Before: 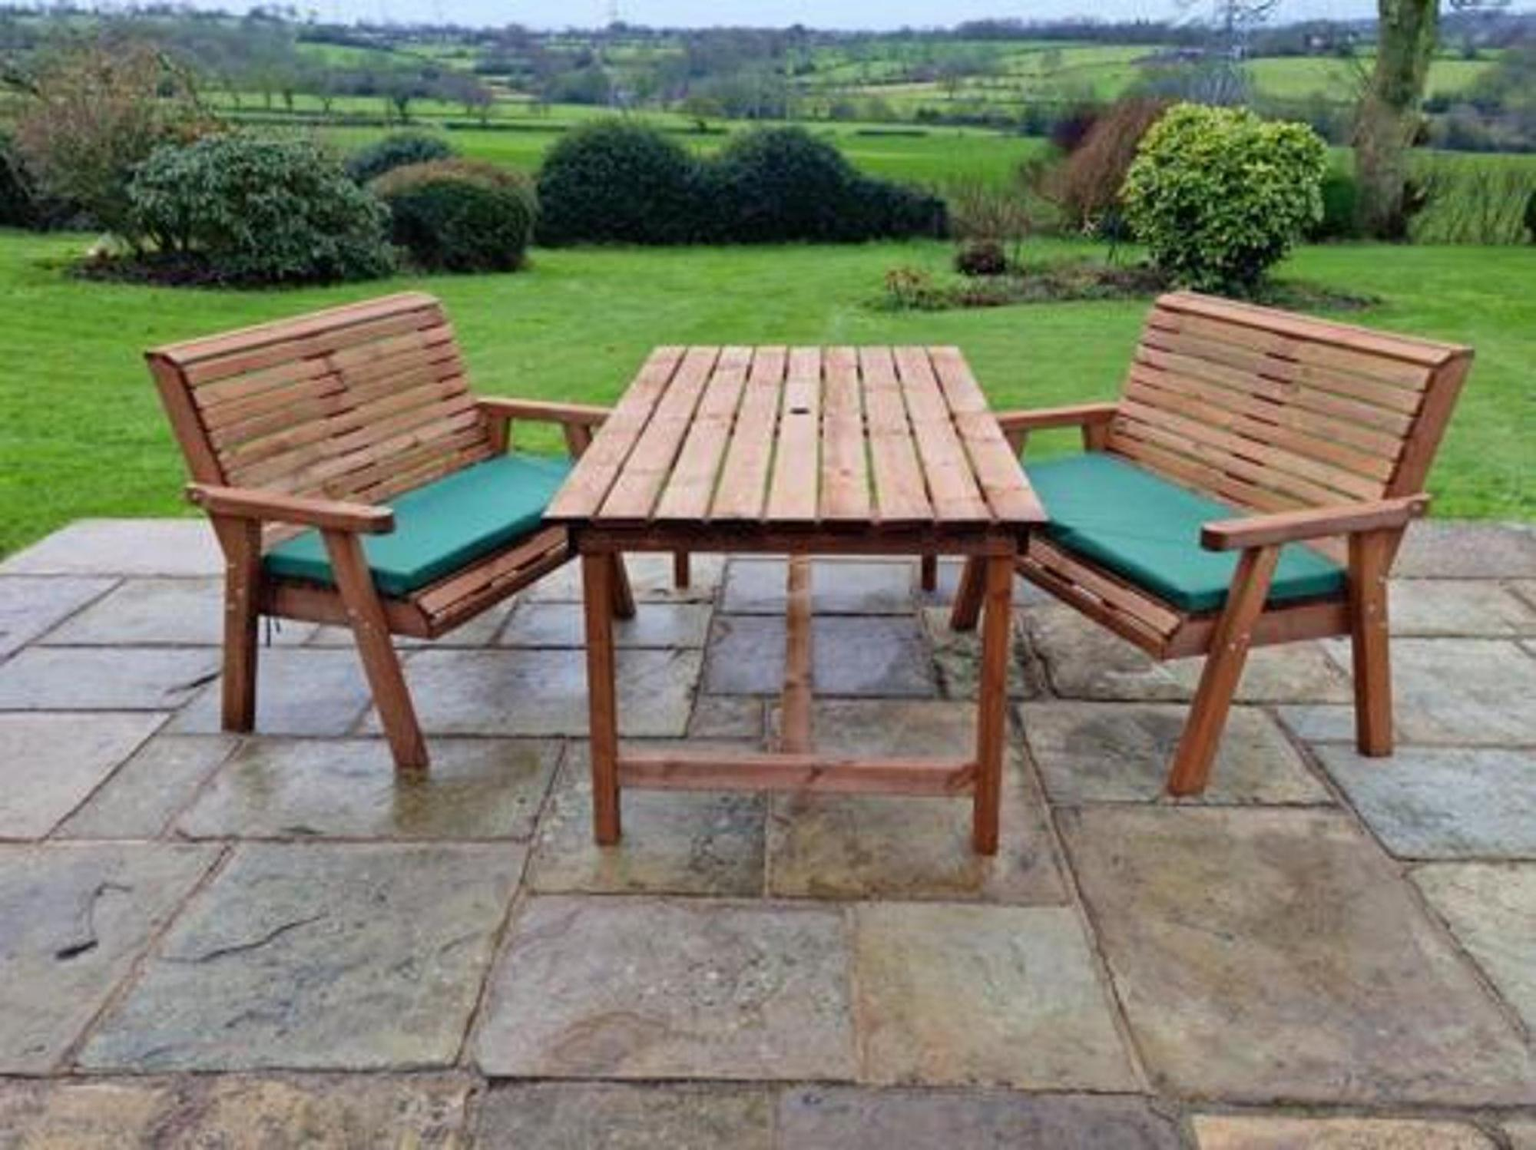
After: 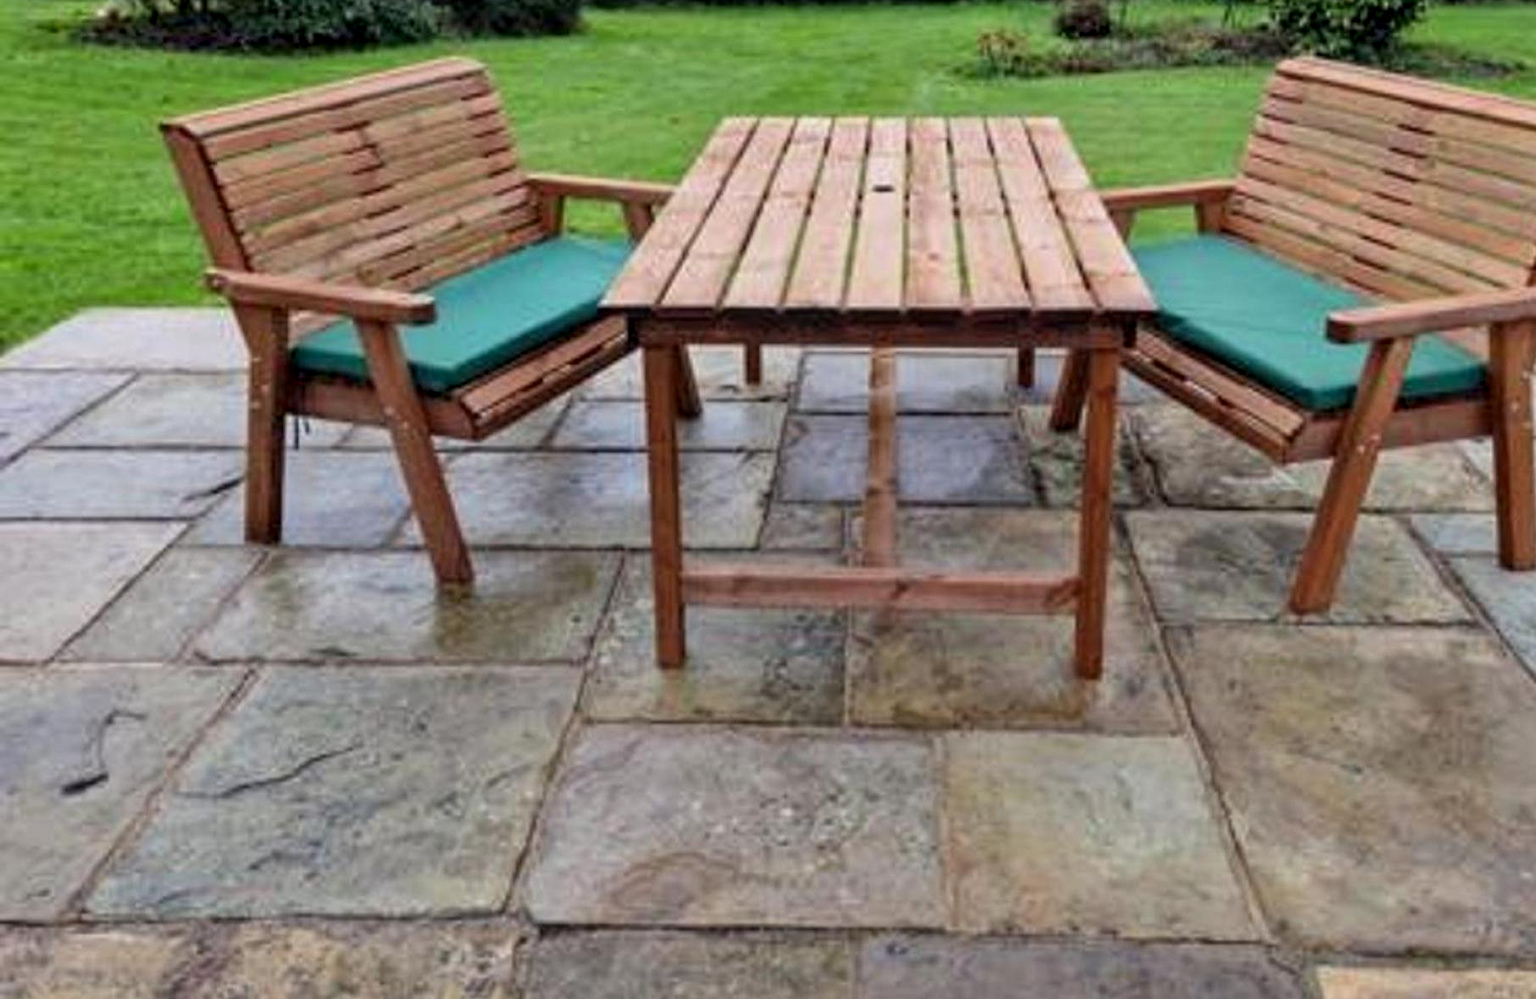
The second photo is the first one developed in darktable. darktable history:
crop: top 20.916%, right 9.437%, bottom 0.316%
local contrast: on, module defaults
